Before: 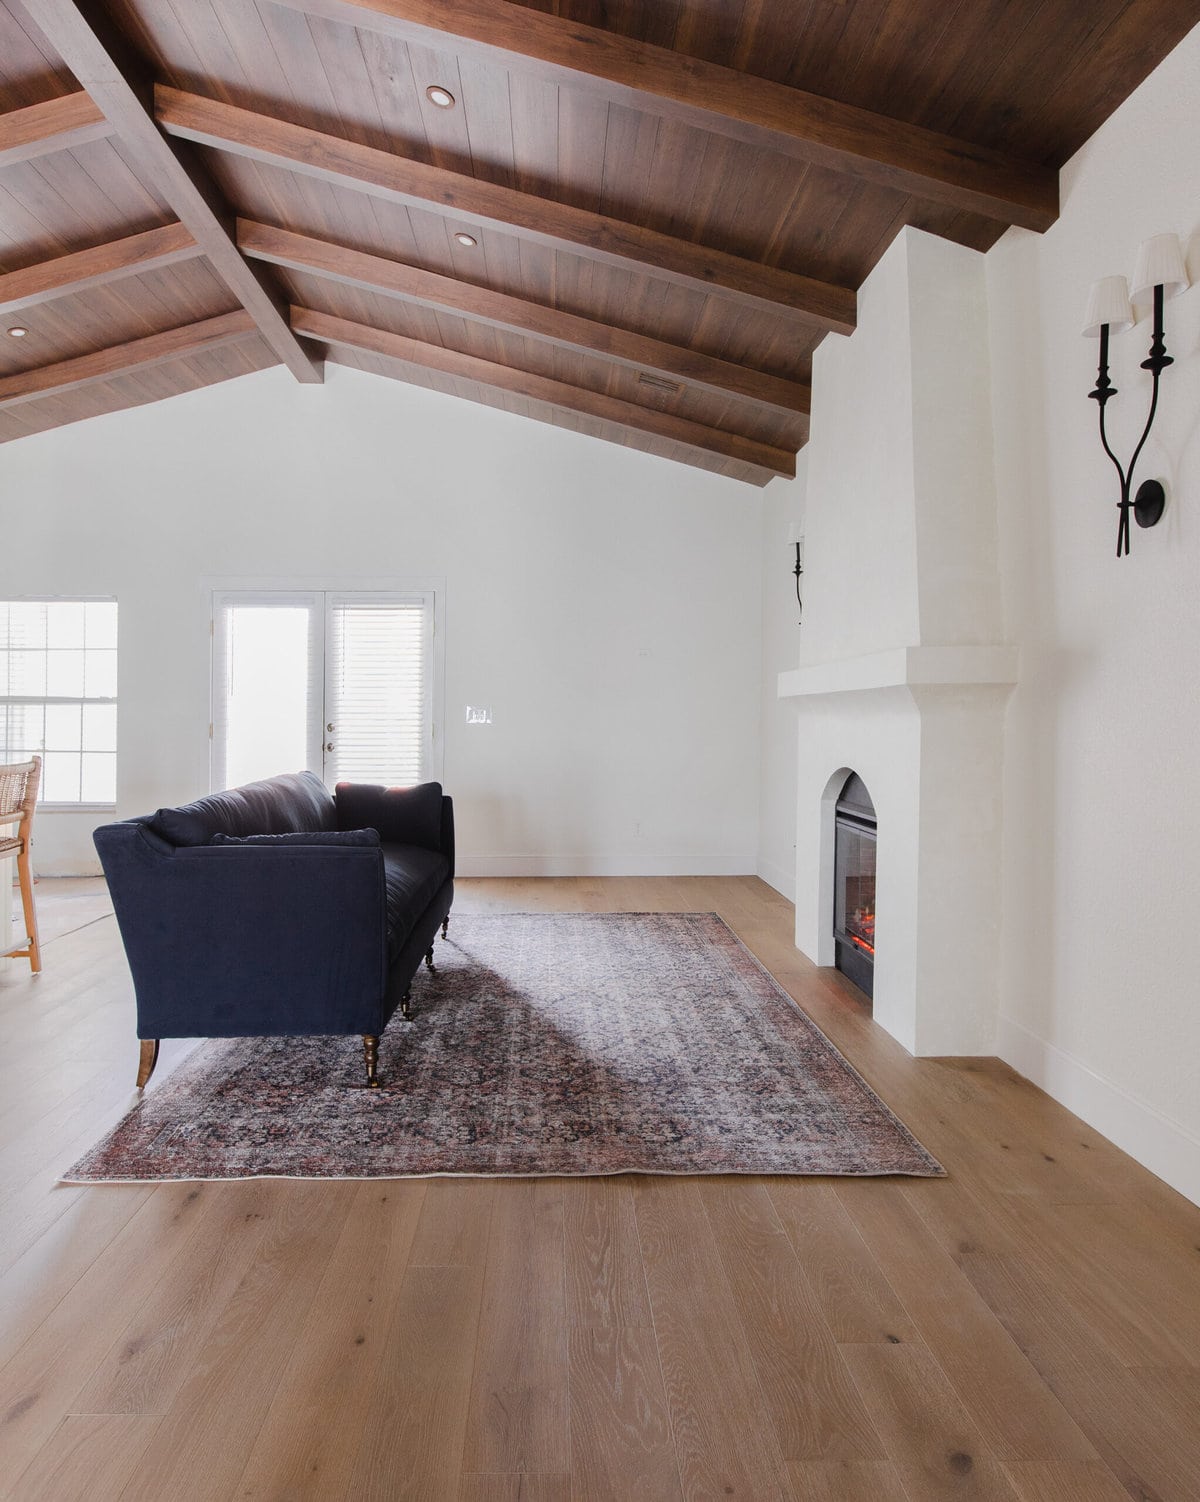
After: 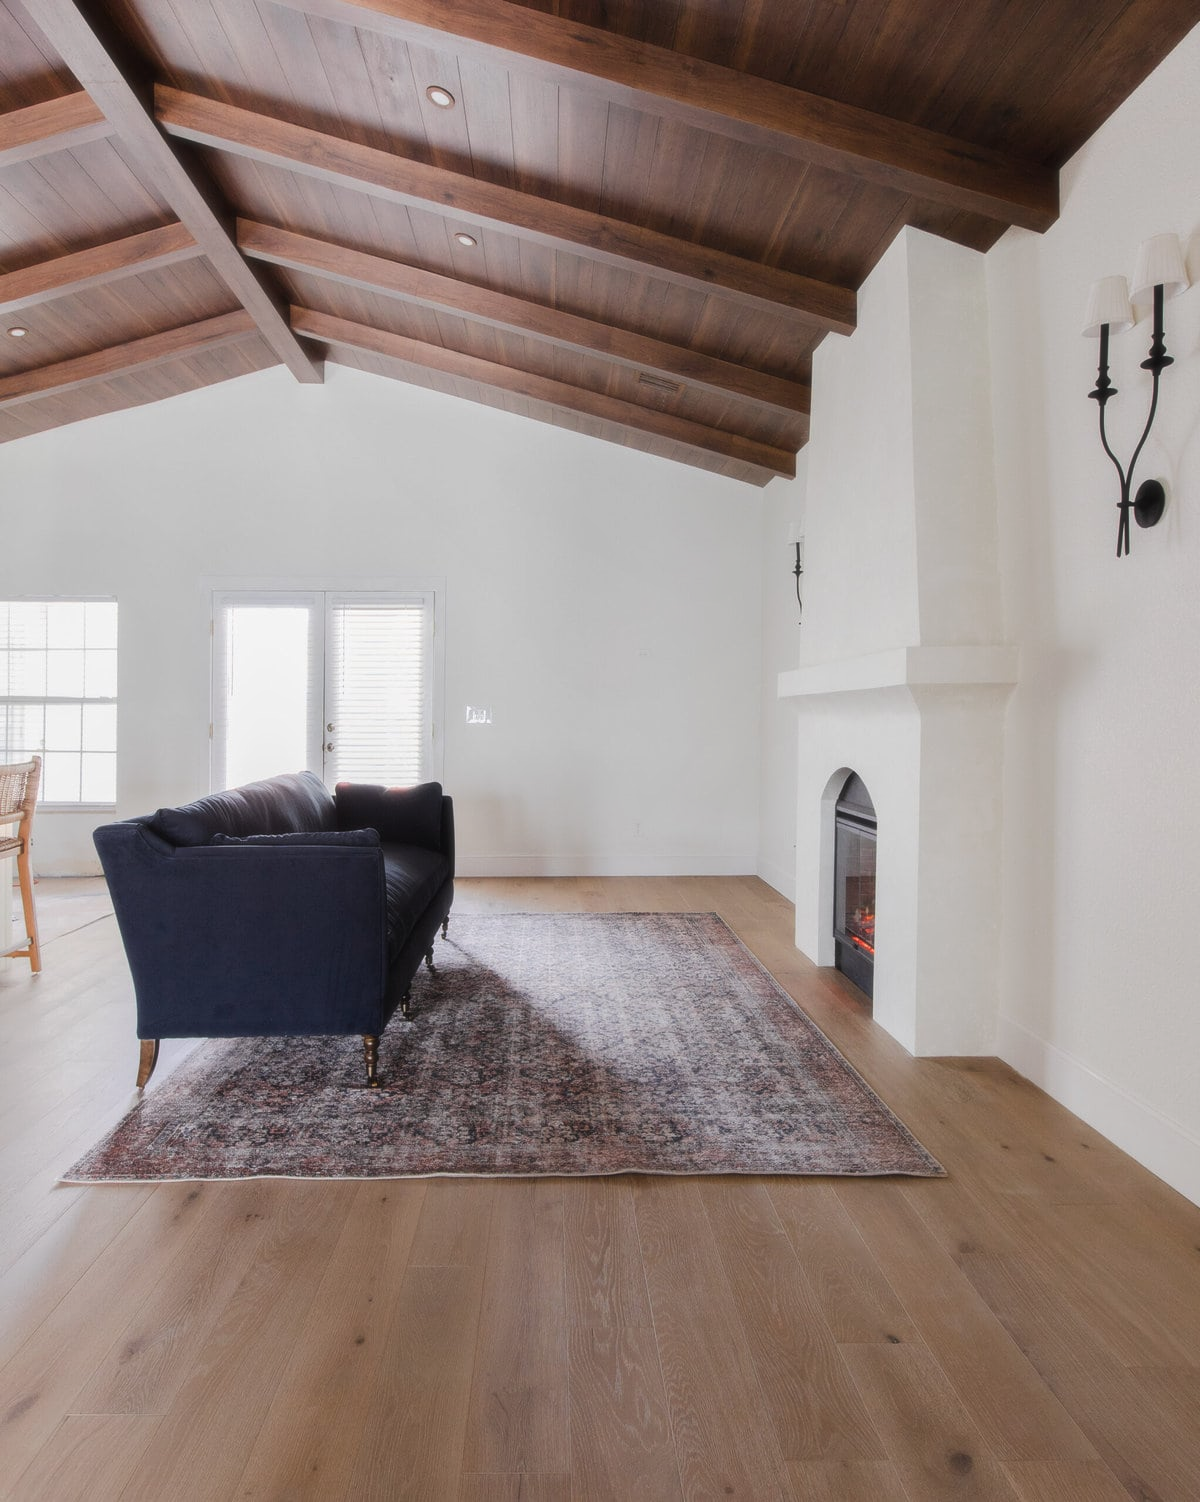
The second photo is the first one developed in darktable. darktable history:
soften: size 10%, saturation 50%, brightness 0.2 EV, mix 10%
tone equalizer: on, module defaults
